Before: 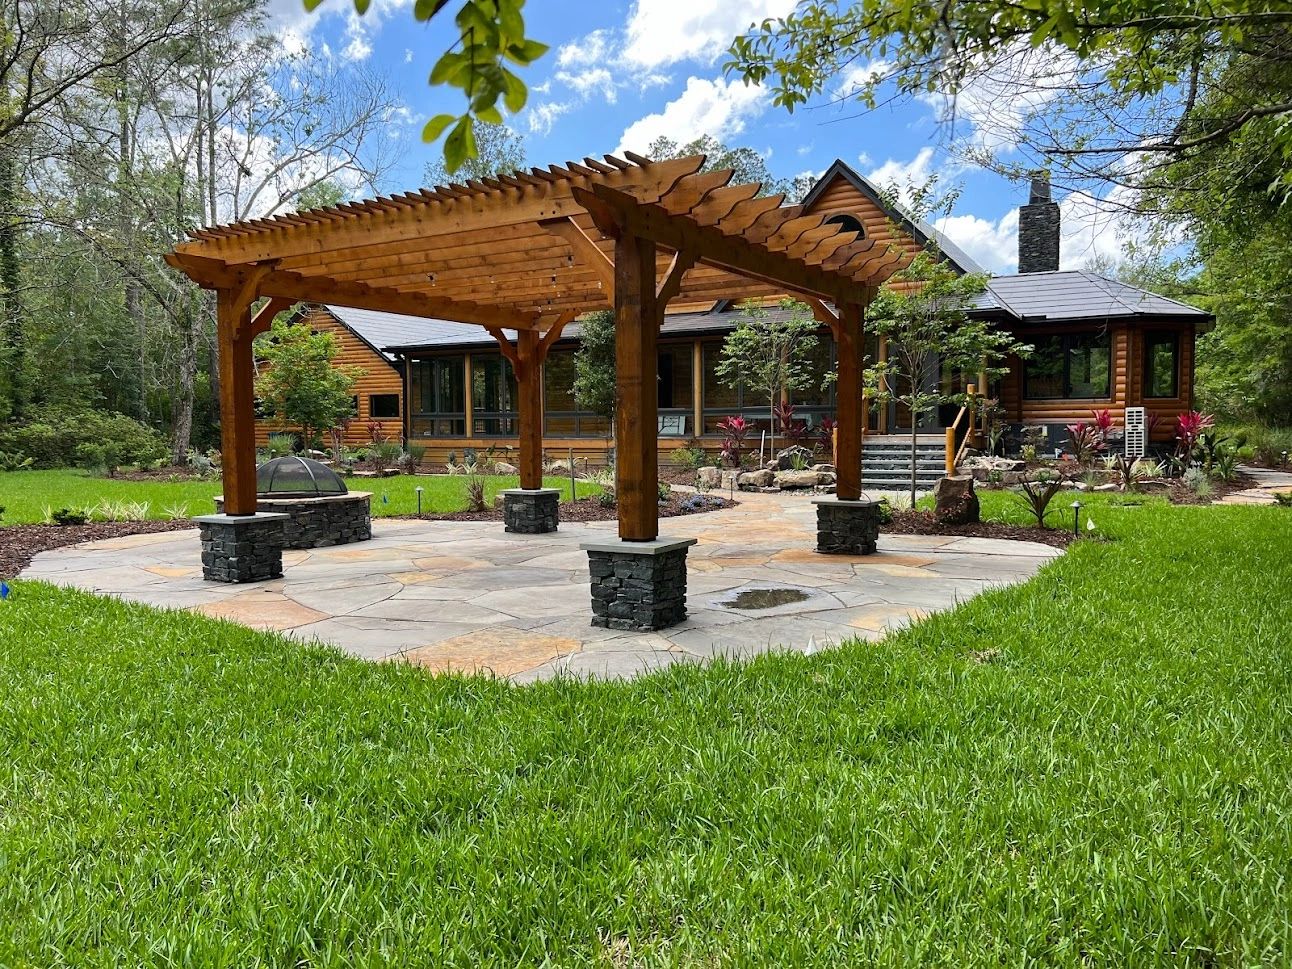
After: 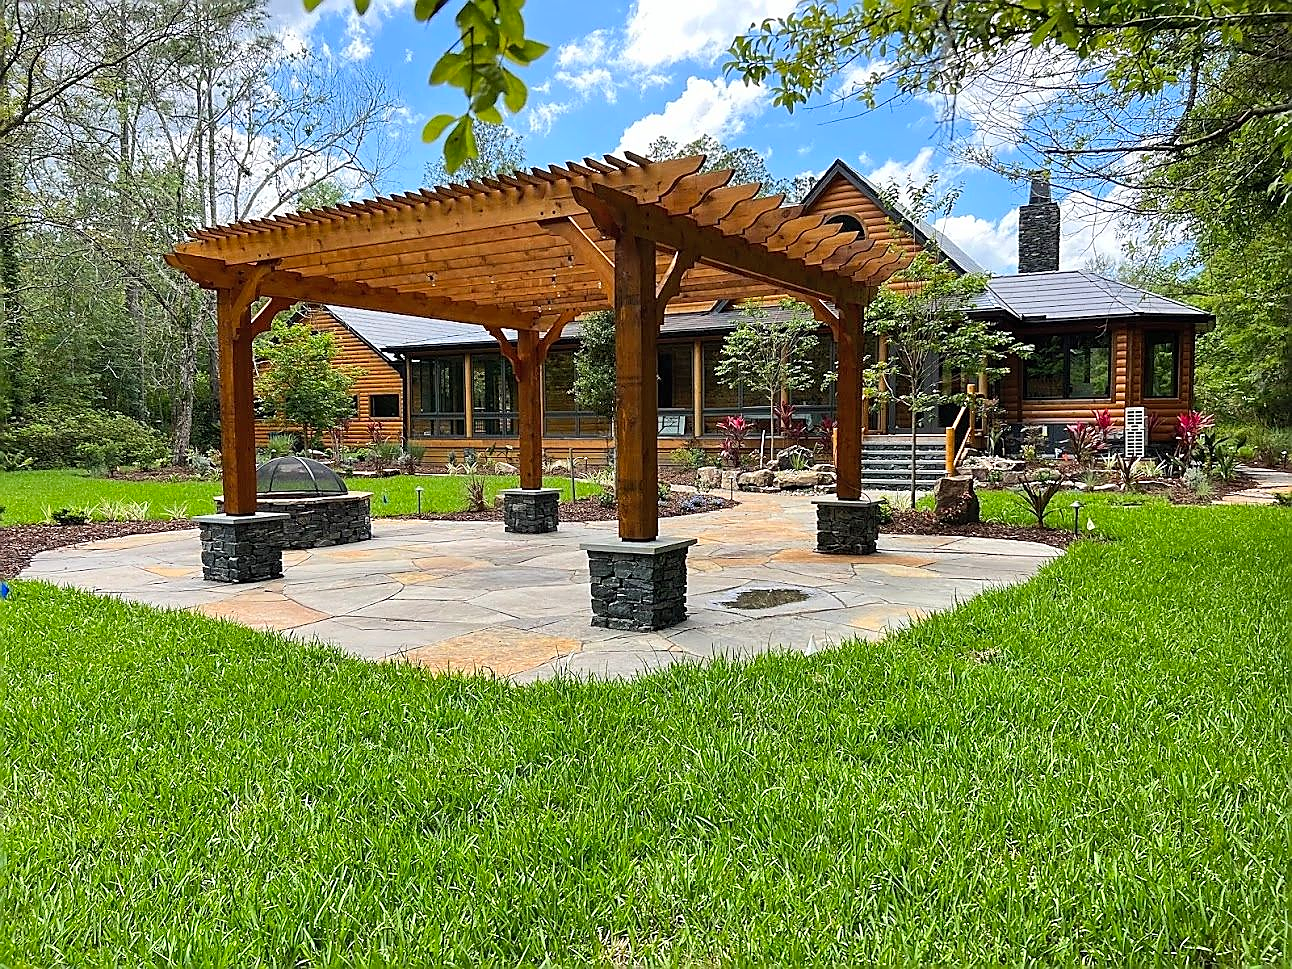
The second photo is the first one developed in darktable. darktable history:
sharpen: radius 1.4, amount 1.25, threshold 0.7
contrast brightness saturation: contrast 0.07, brightness 0.08, saturation 0.18
